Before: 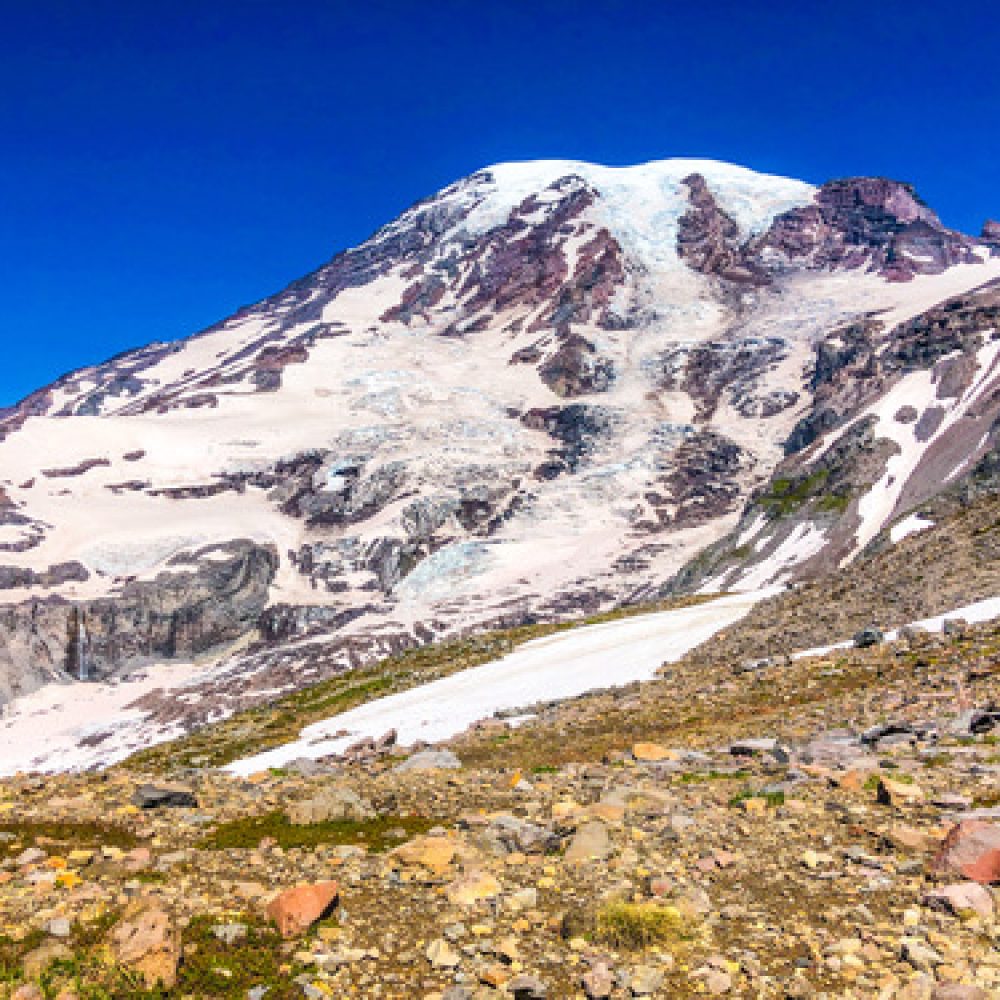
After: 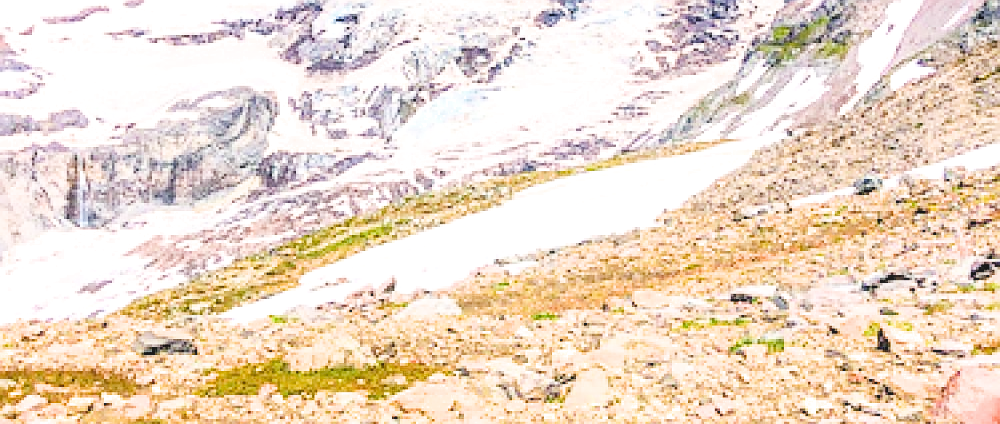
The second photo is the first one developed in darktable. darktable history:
tone equalizer: -8 EV -0.746 EV, -7 EV -0.731 EV, -6 EV -0.6 EV, -5 EV -0.39 EV, -3 EV 0.372 EV, -2 EV 0.6 EV, -1 EV 0.677 EV, +0 EV 0.769 EV
exposure: black level correction 0, exposure 1.626 EV, compensate exposure bias true, compensate highlight preservation false
local contrast: detail 109%
crop: top 45.374%, bottom 12.136%
filmic rgb: black relative exposure -7.65 EV, white relative exposure 4.56 EV, hardness 3.61
sharpen: on, module defaults
